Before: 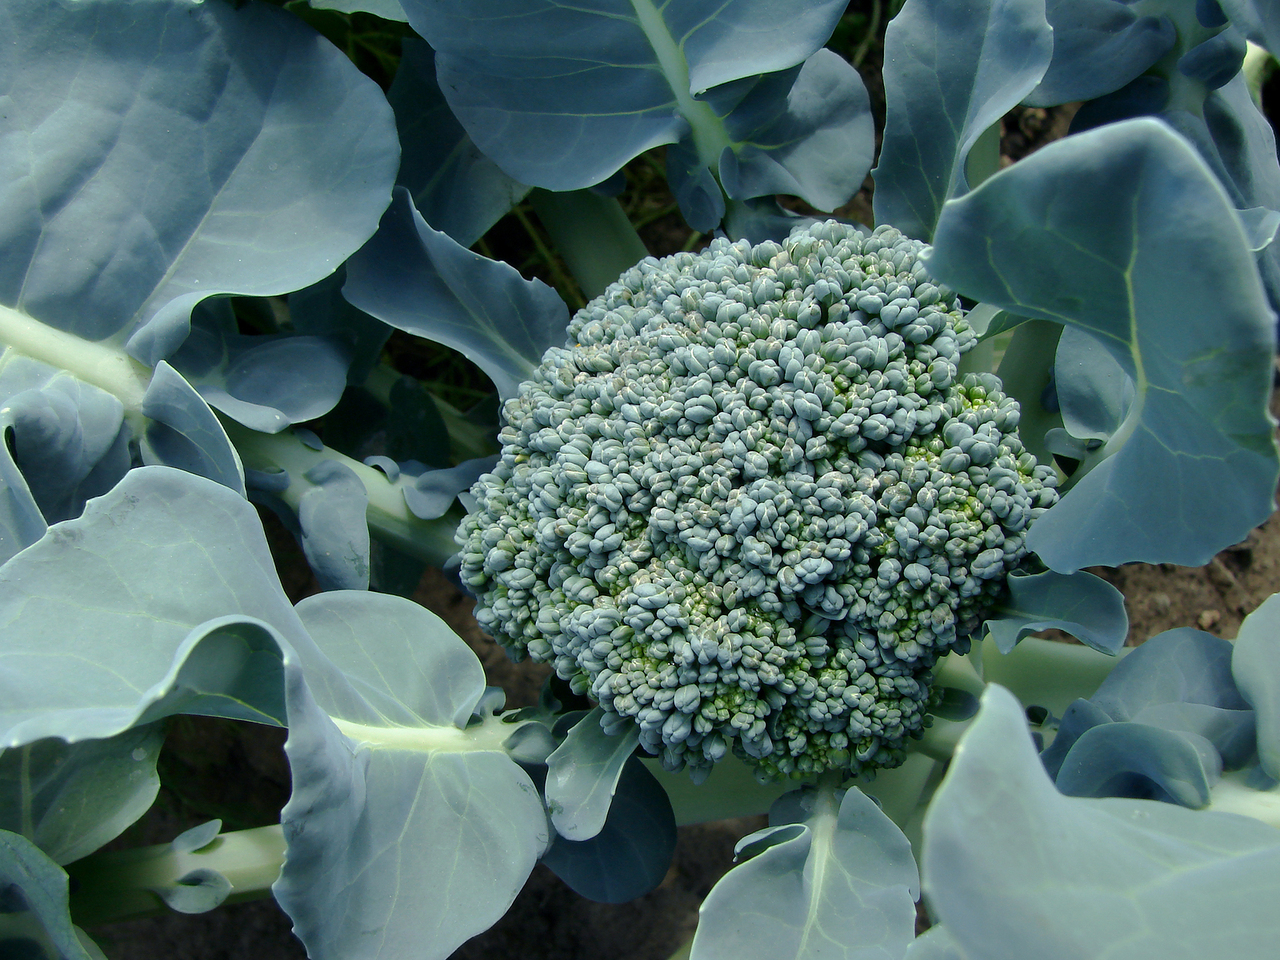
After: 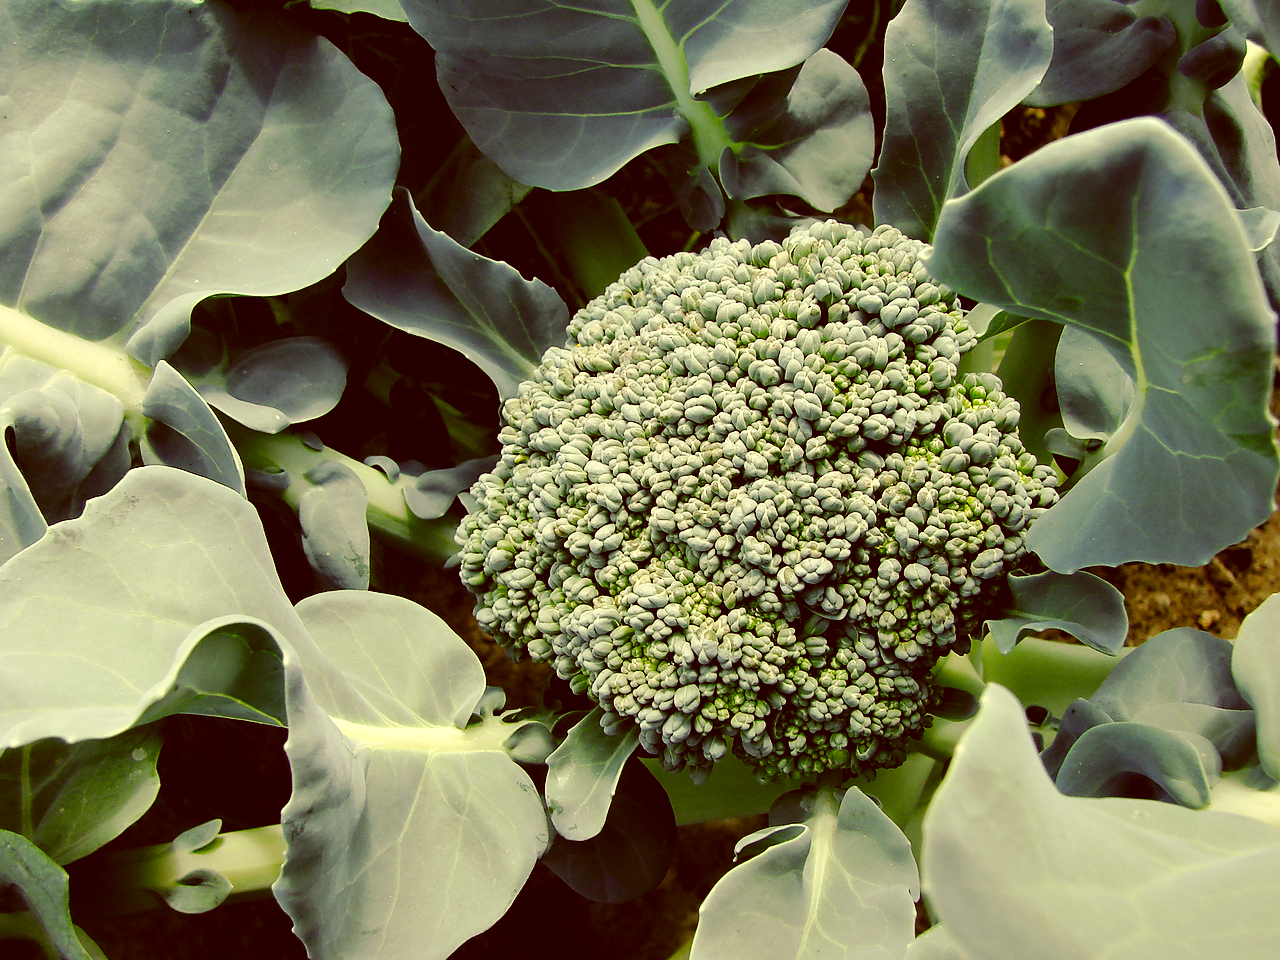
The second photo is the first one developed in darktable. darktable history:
local contrast: highlights 107%, shadows 103%, detail 120%, midtone range 0.2
color correction: highlights a* 1.18, highlights b* 24.43, shadows a* 16.38, shadows b* 24.81
sharpen: radius 1.843, amount 0.393, threshold 1.38
base curve: curves: ch0 [(0, 0) (0.036, 0.025) (0.121, 0.166) (0.206, 0.329) (0.605, 0.79) (1, 1)], preserve colors none
